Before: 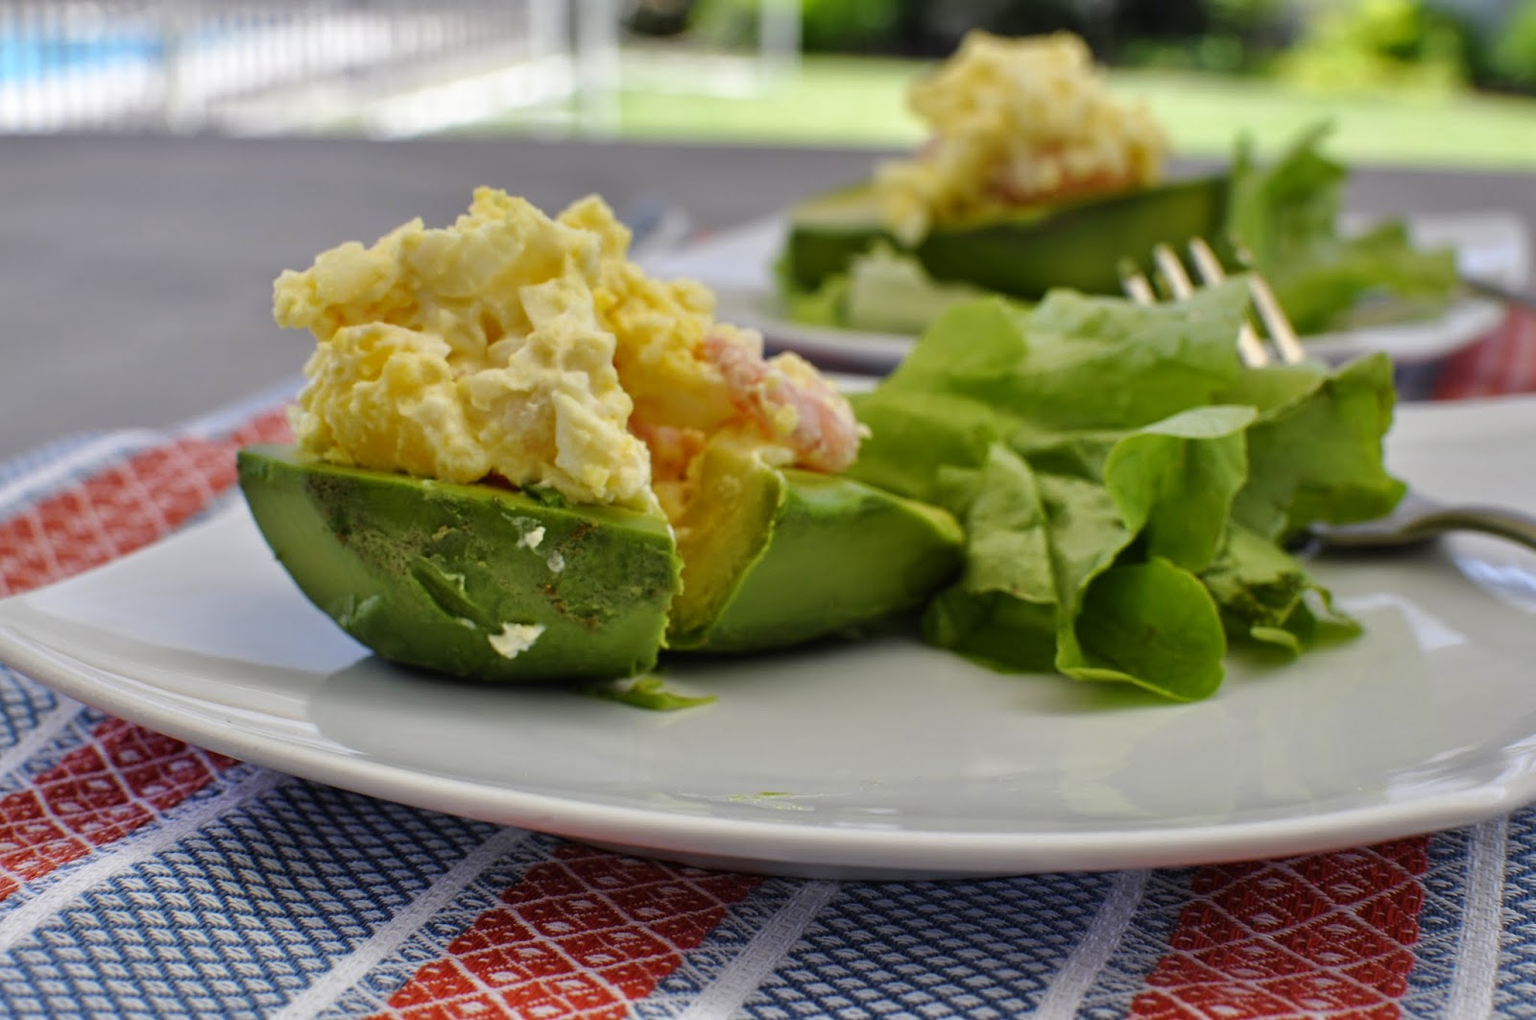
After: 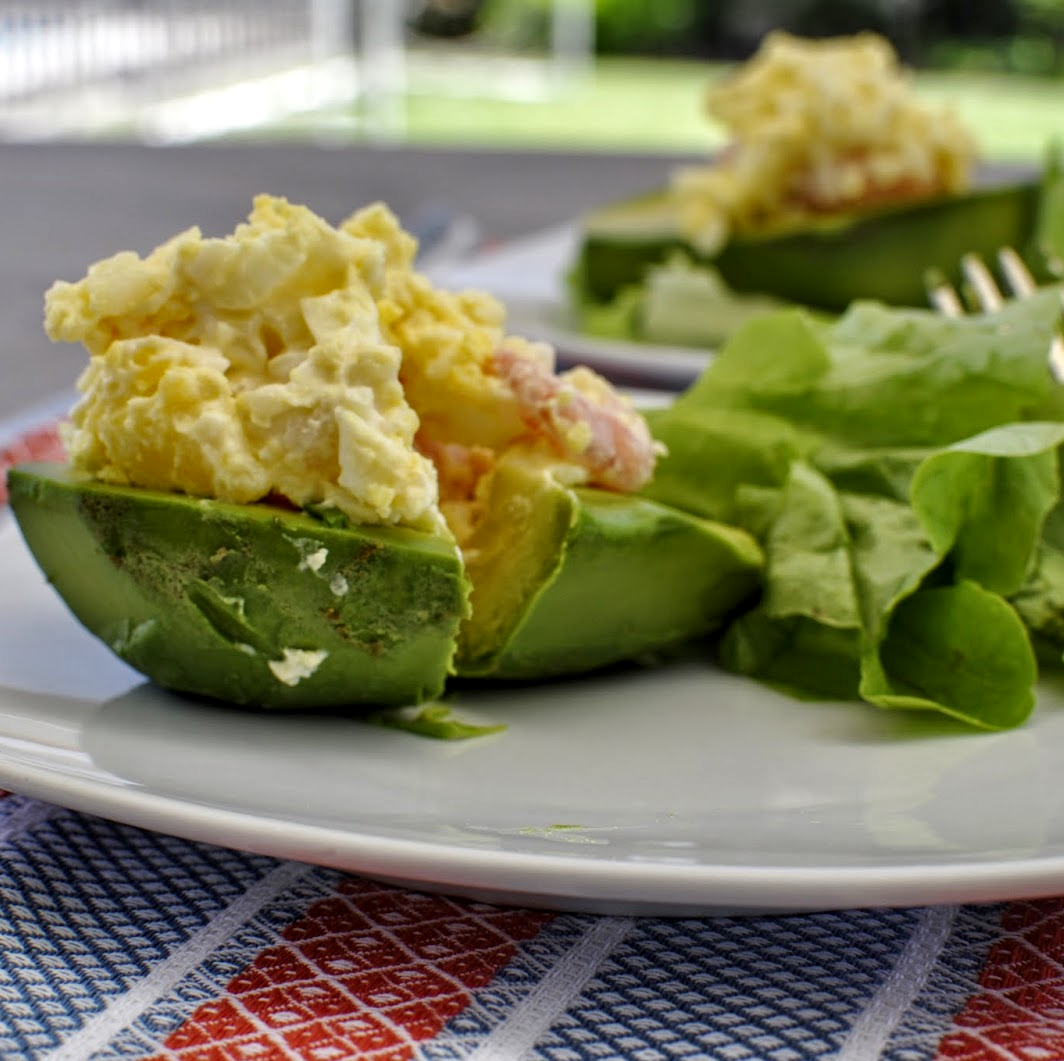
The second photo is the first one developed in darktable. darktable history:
local contrast: on, module defaults
crop and rotate: left 15.098%, right 18.363%
